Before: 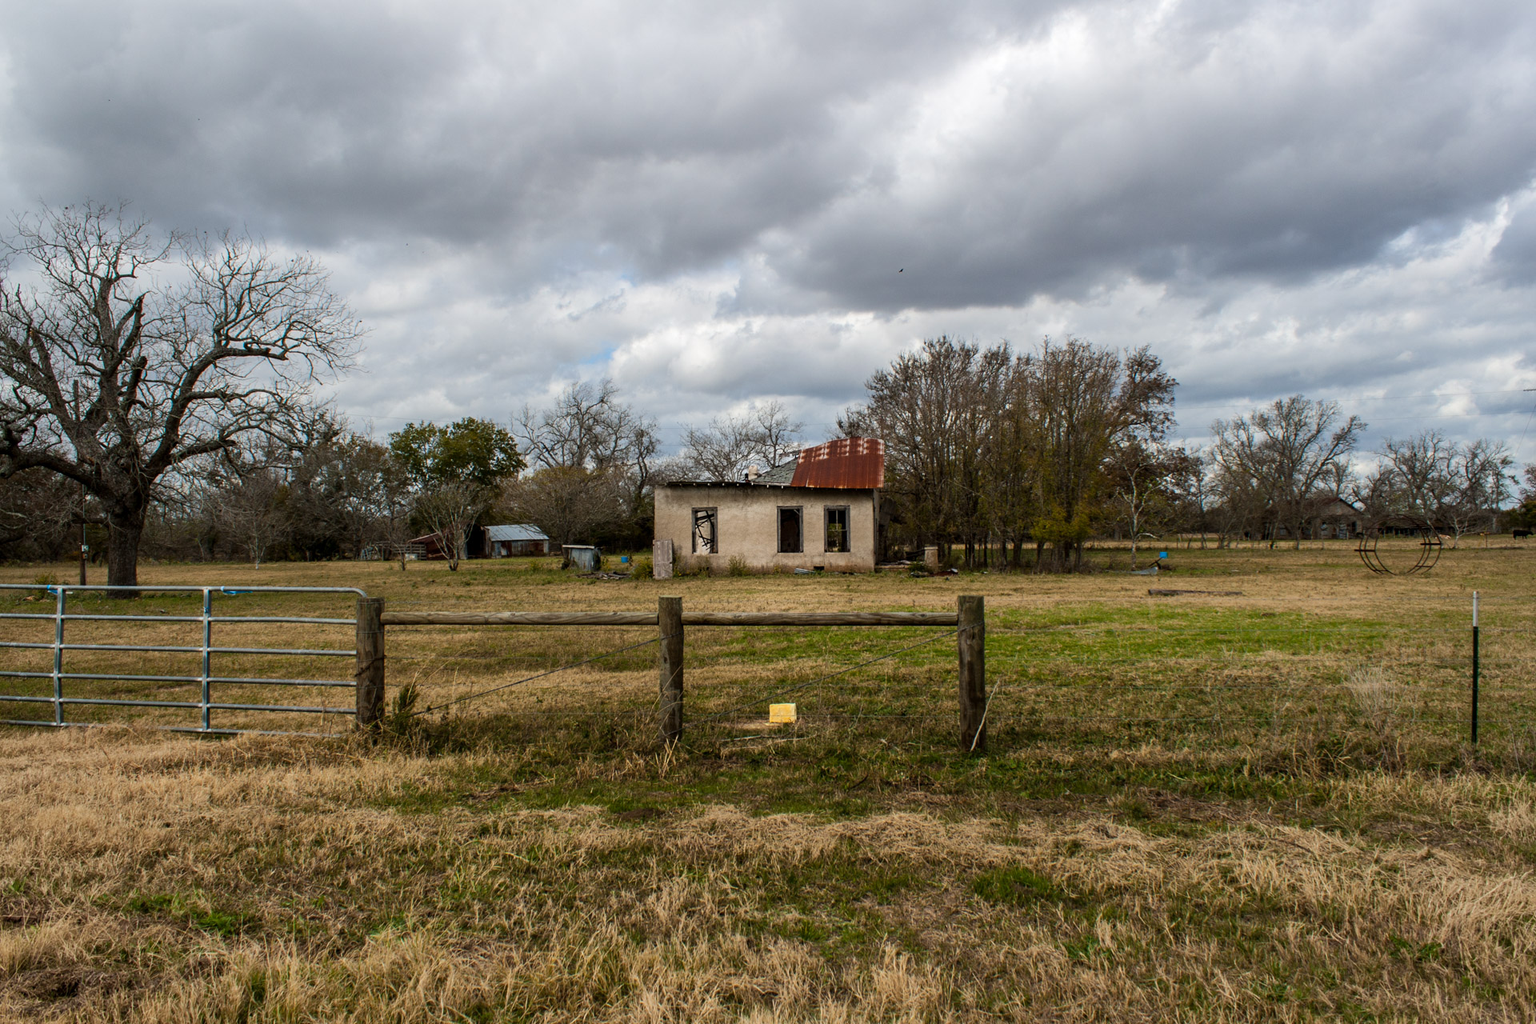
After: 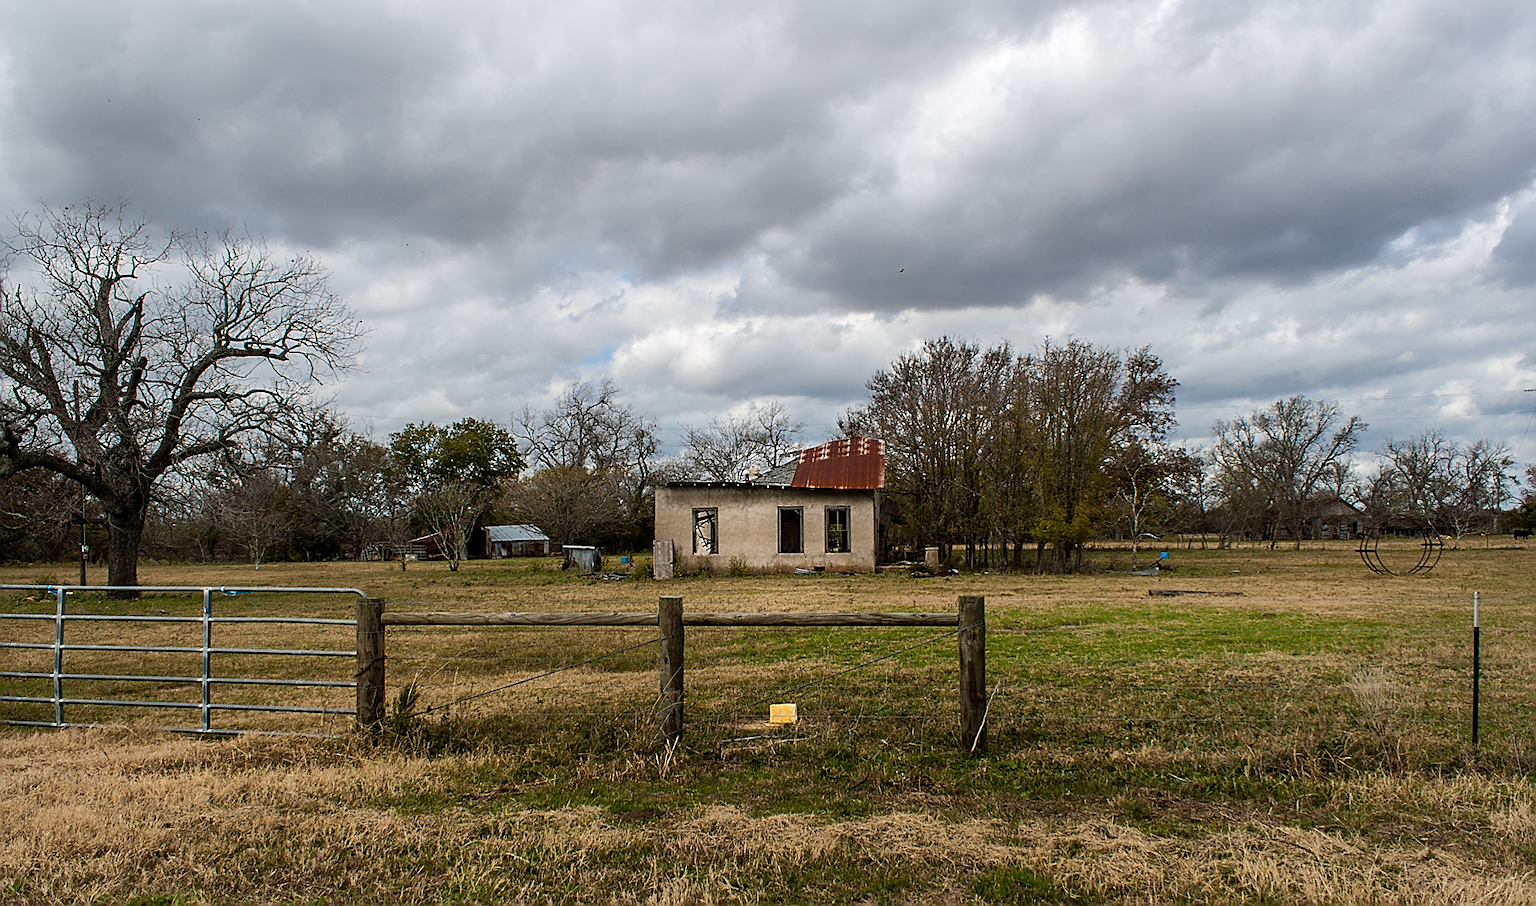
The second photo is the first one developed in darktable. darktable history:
crop and rotate: top 0%, bottom 11.49%
sharpen: radius 1.4, amount 1.25, threshold 0.7
